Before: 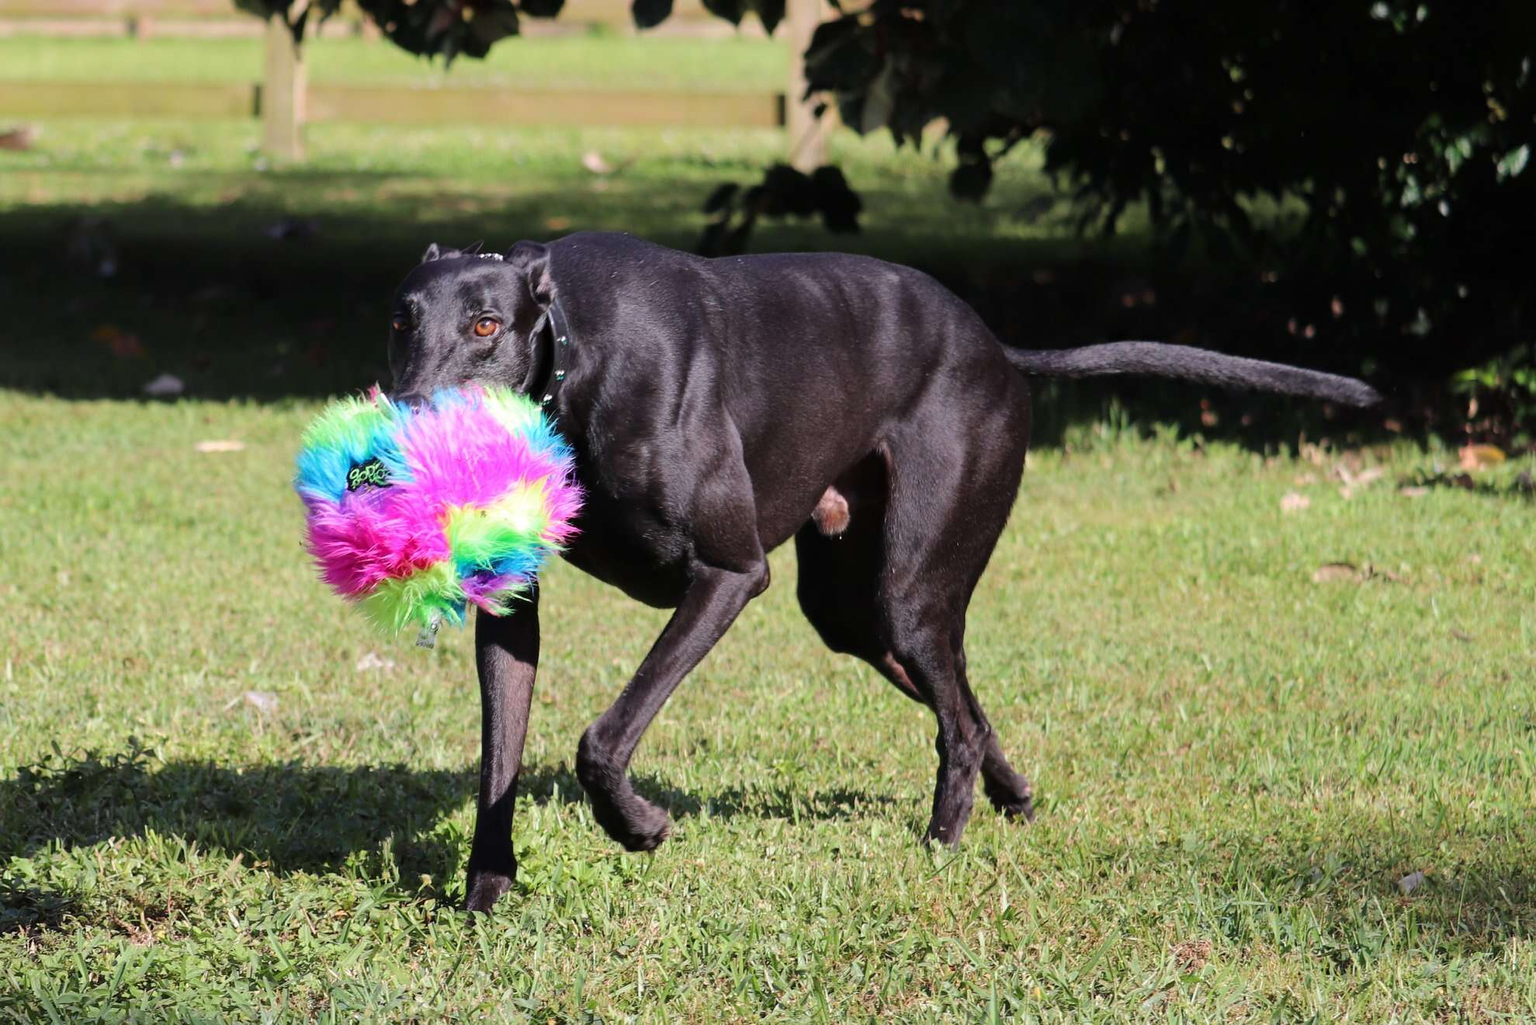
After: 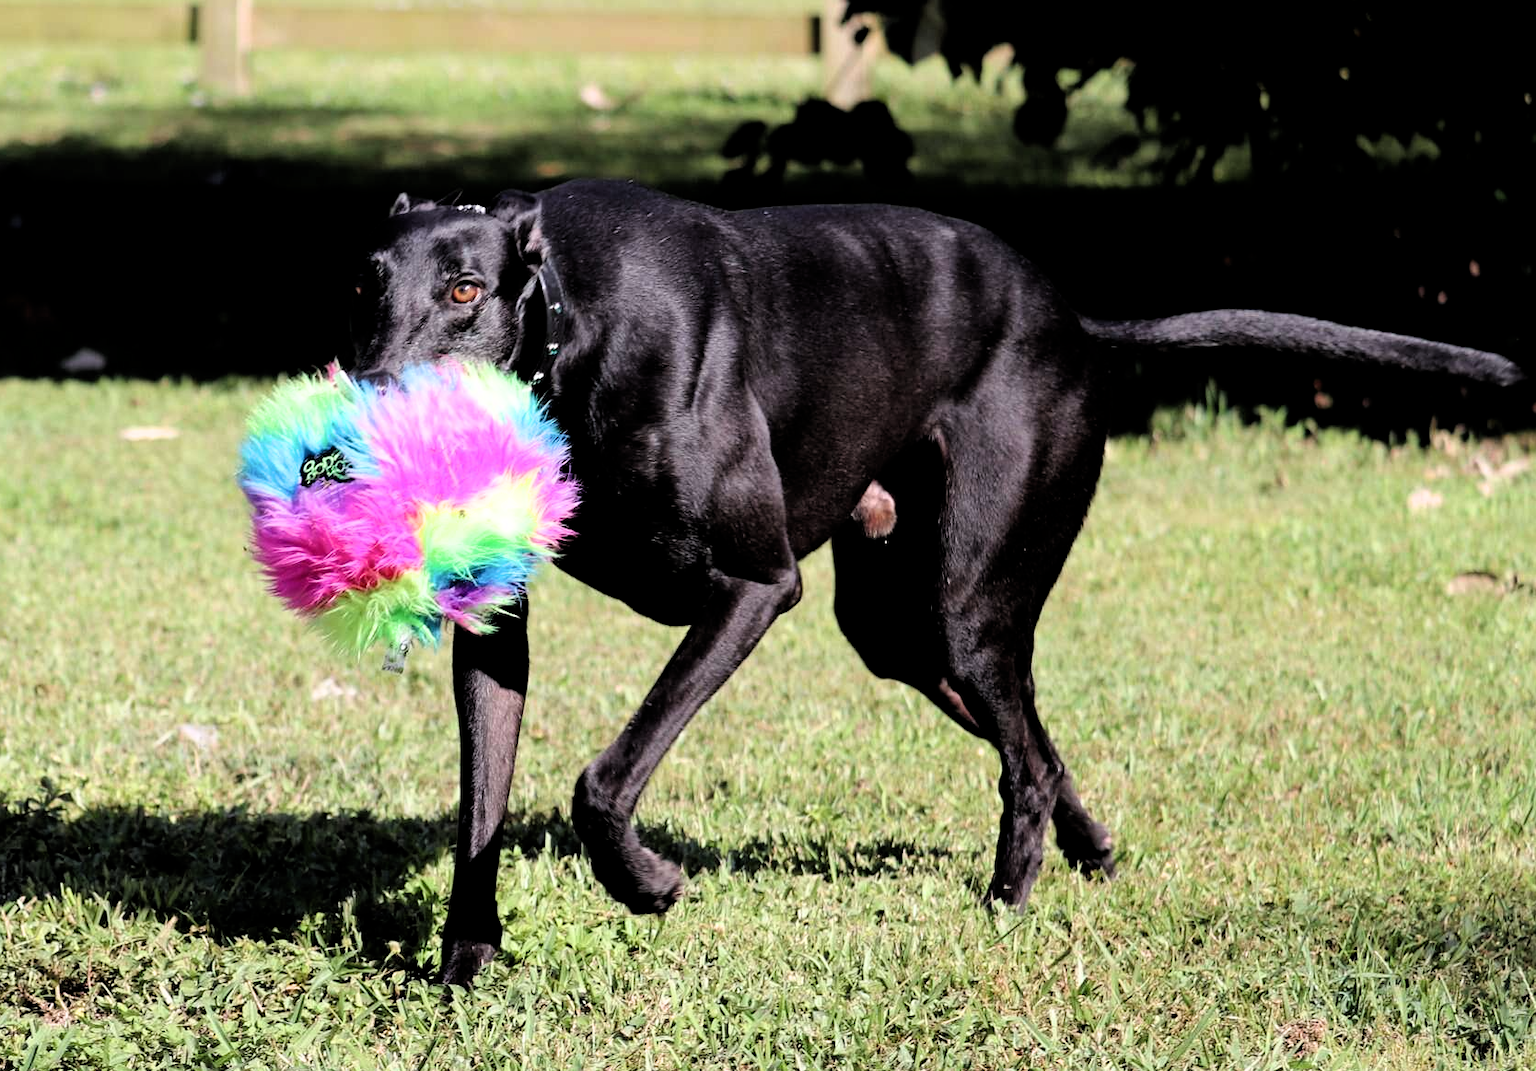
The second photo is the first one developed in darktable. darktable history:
crop: left 6.124%, top 7.933%, right 9.551%, bottom 3.811%
filmic rgb: black relative exposure -5.5 EV, white relative exposure 2.51 EV, threshold 5.95 EV, target black luminance 0%, hardness 4.53, latitude 67.03%, contrast 1.462, shadows ↔ highlights balance -3.88%, enable highlight reconstruction true
